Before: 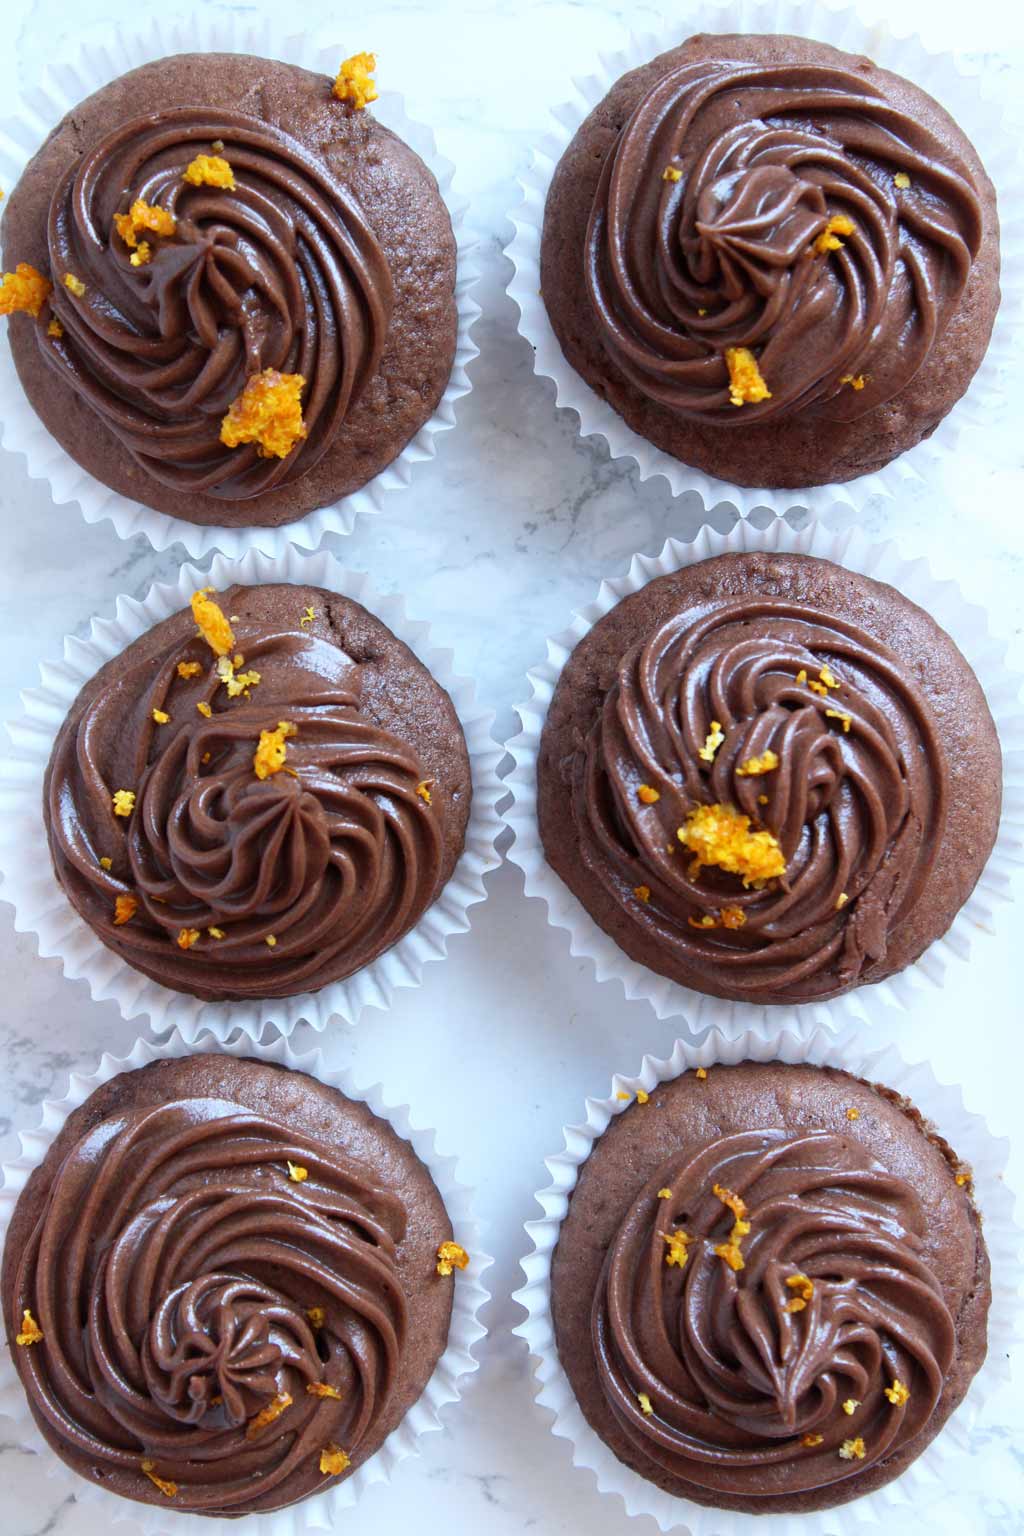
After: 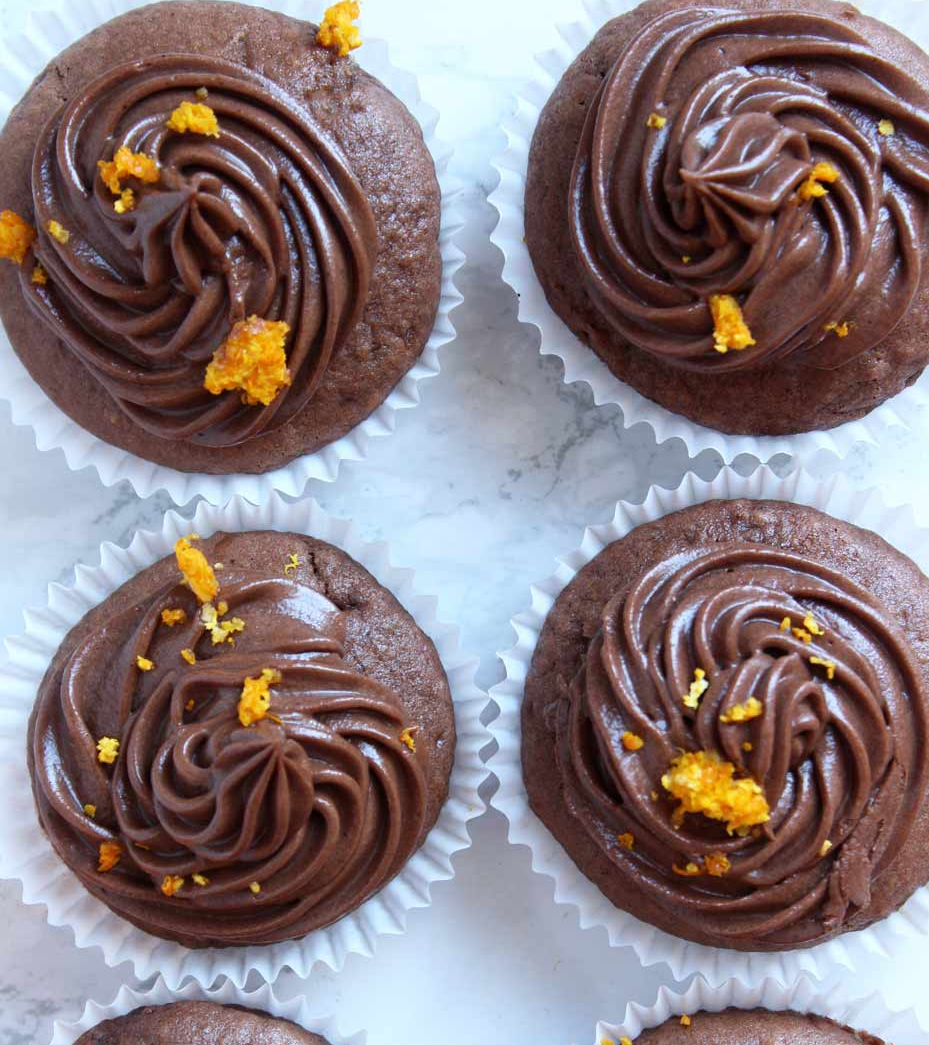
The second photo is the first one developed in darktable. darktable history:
crop: left 1.622%, top 3.454%, right 7.653%, bottom 28.511%
